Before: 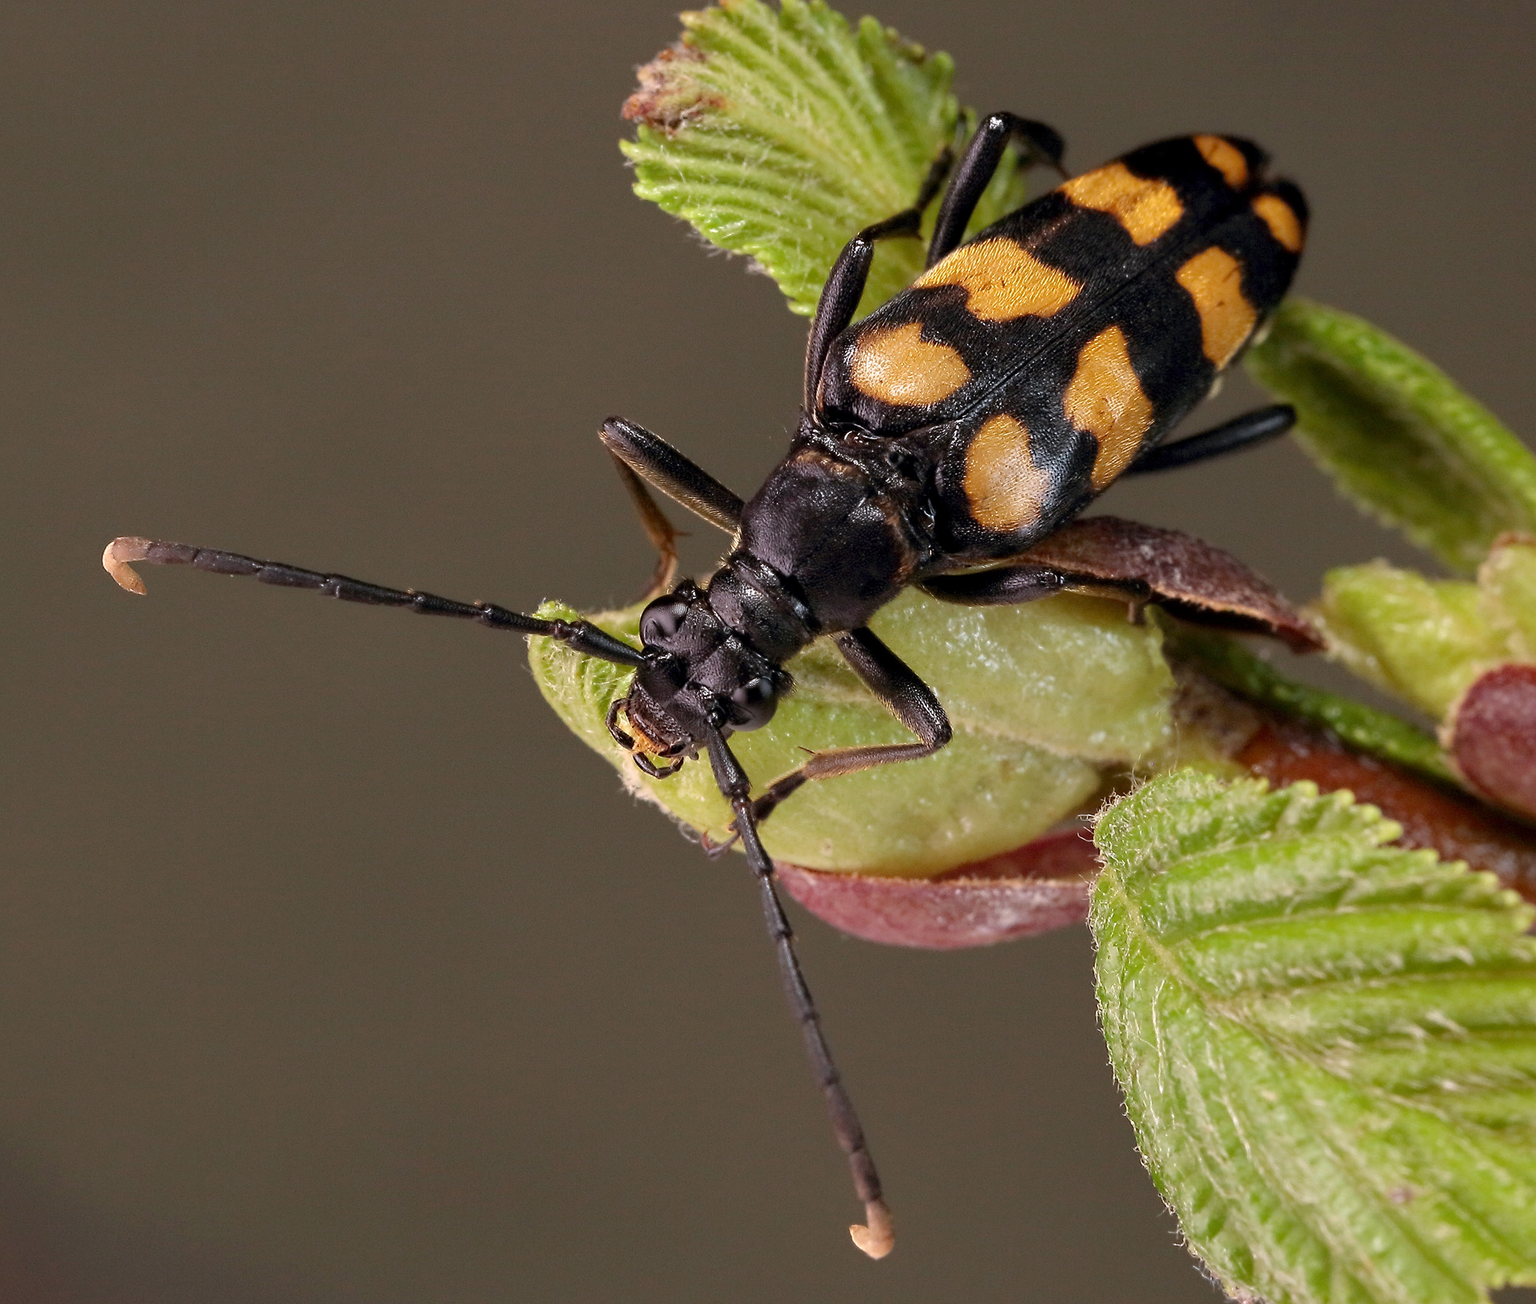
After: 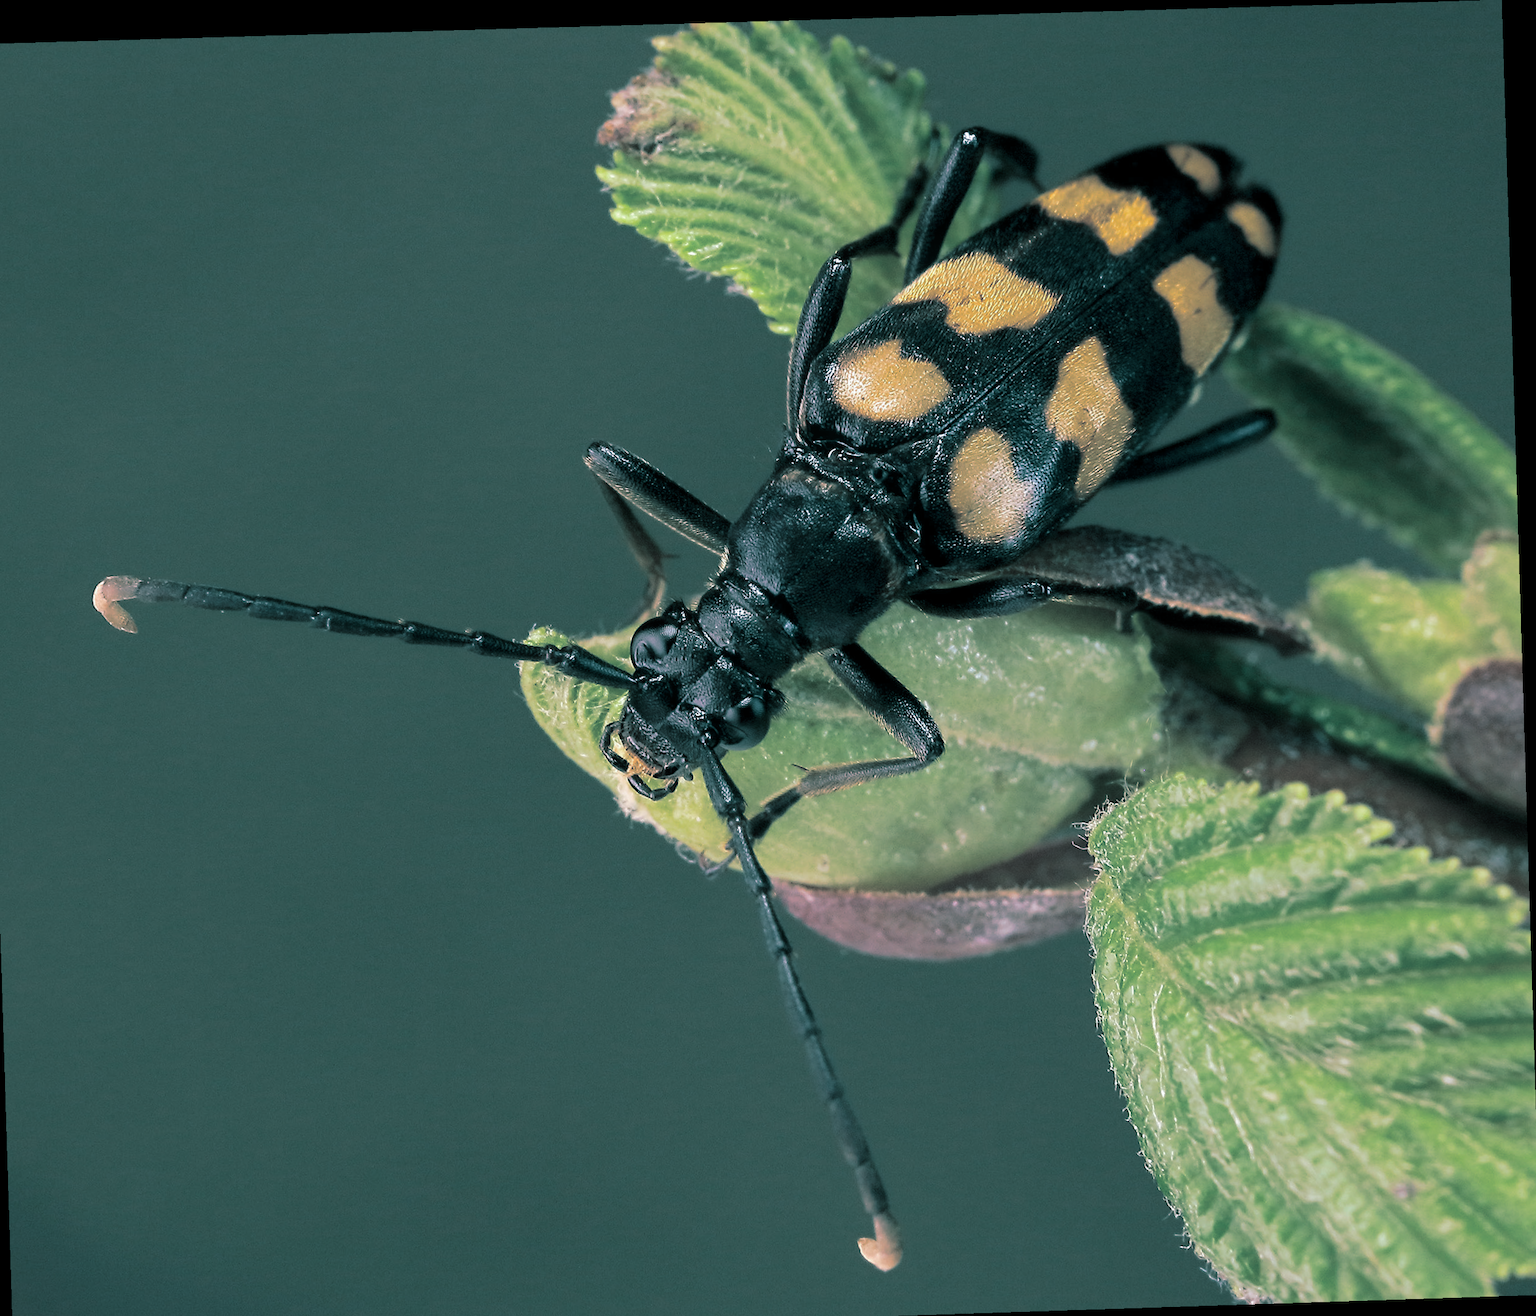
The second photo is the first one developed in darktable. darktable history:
color calibration: illuminant custom, x 0.368, y 0.373, temperature 4330.32 K
crop: left 1.743%, right 0.268%, bottom 2.011%
rotate and perspective: rotation -1.77°, lens shift (horizontal) 0.004, automatic cropping off
bloom: size 9%, threshold 100%, strength 7%
split-toning: shadows › hue 186.43°, highlights › hue 49.29°, compress 30.29%
